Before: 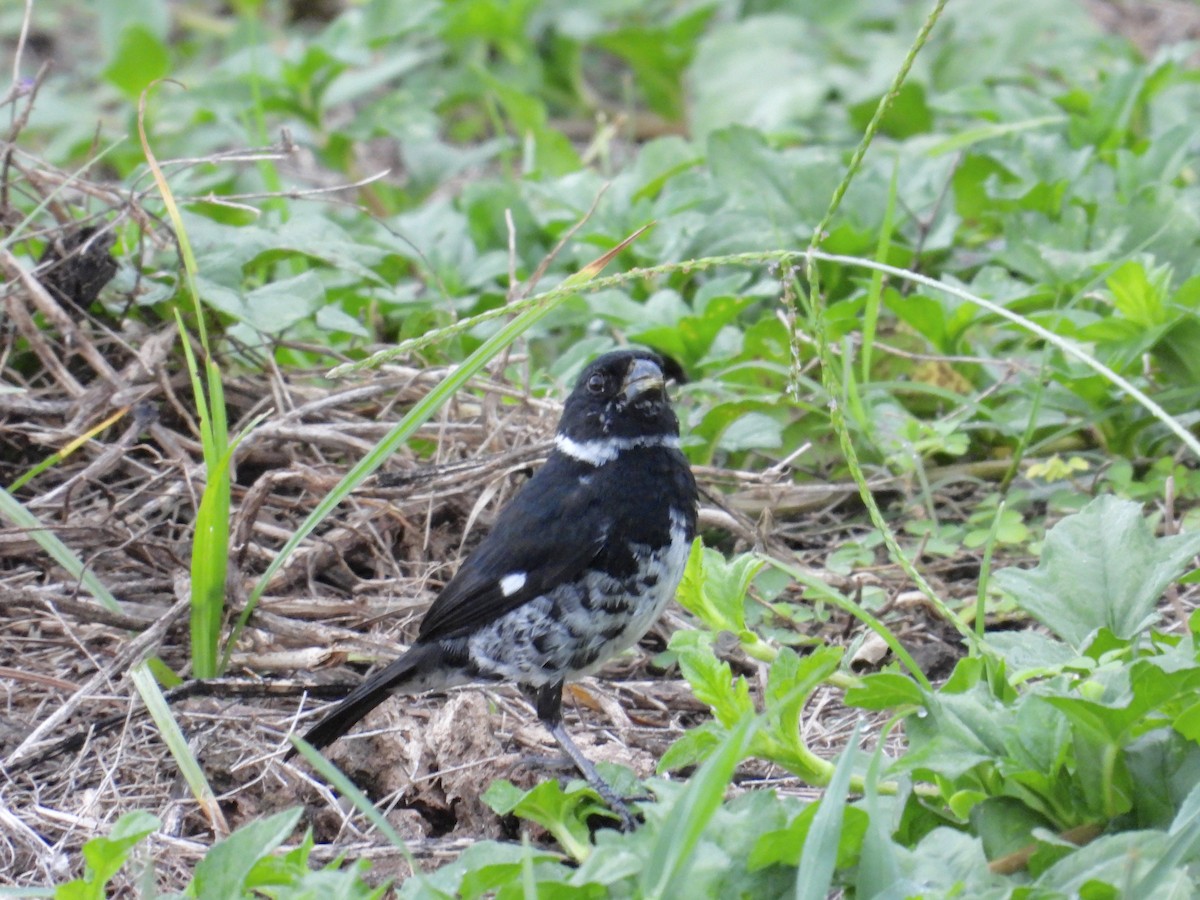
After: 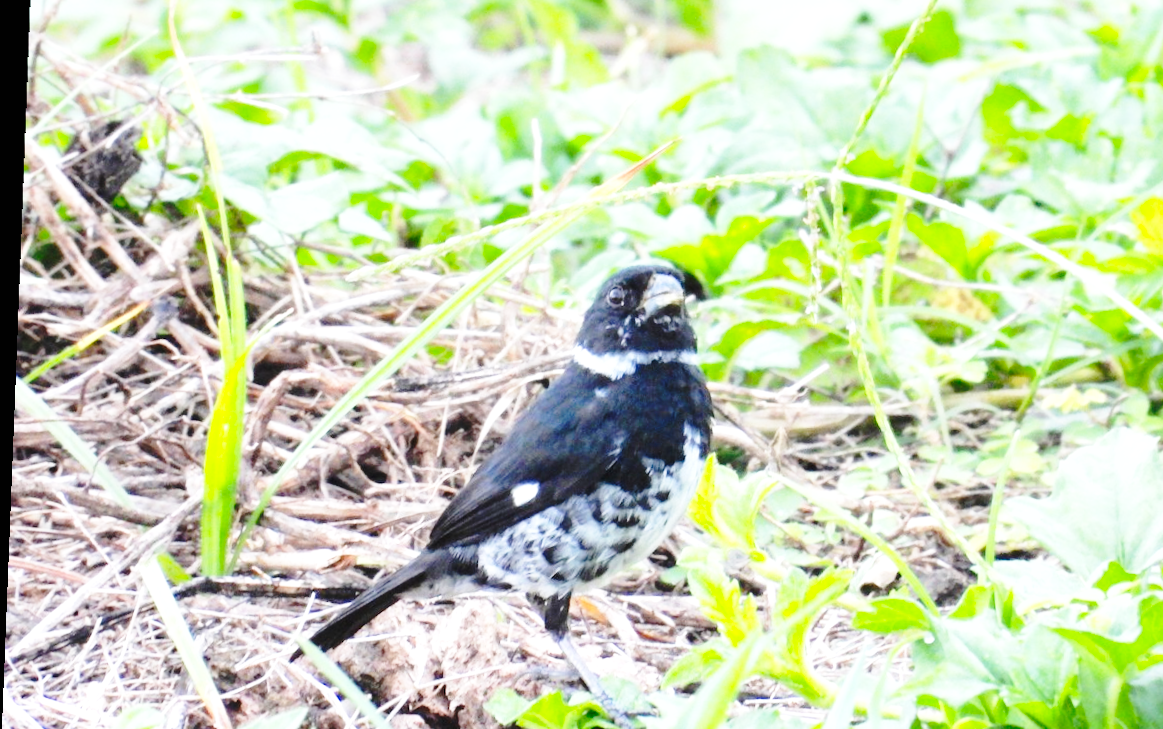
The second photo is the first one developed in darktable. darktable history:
base curve: curves: ch0 [(0, 0) (0.032, 0.037) (0.105, 0.228) (0.435, 0.76) (0.856, 0.983) (1, 1)], preserve colors none
crop and rotate: angle 0.03°, top 11.643%, right 5.651%, bottom 11.189%
rotate and perspective: rotation 2.27°, automatic cropping off
exposure: black level correction 0, exposure 0.7 EV, compensate exposure bias true, compensate highlight preservation false
